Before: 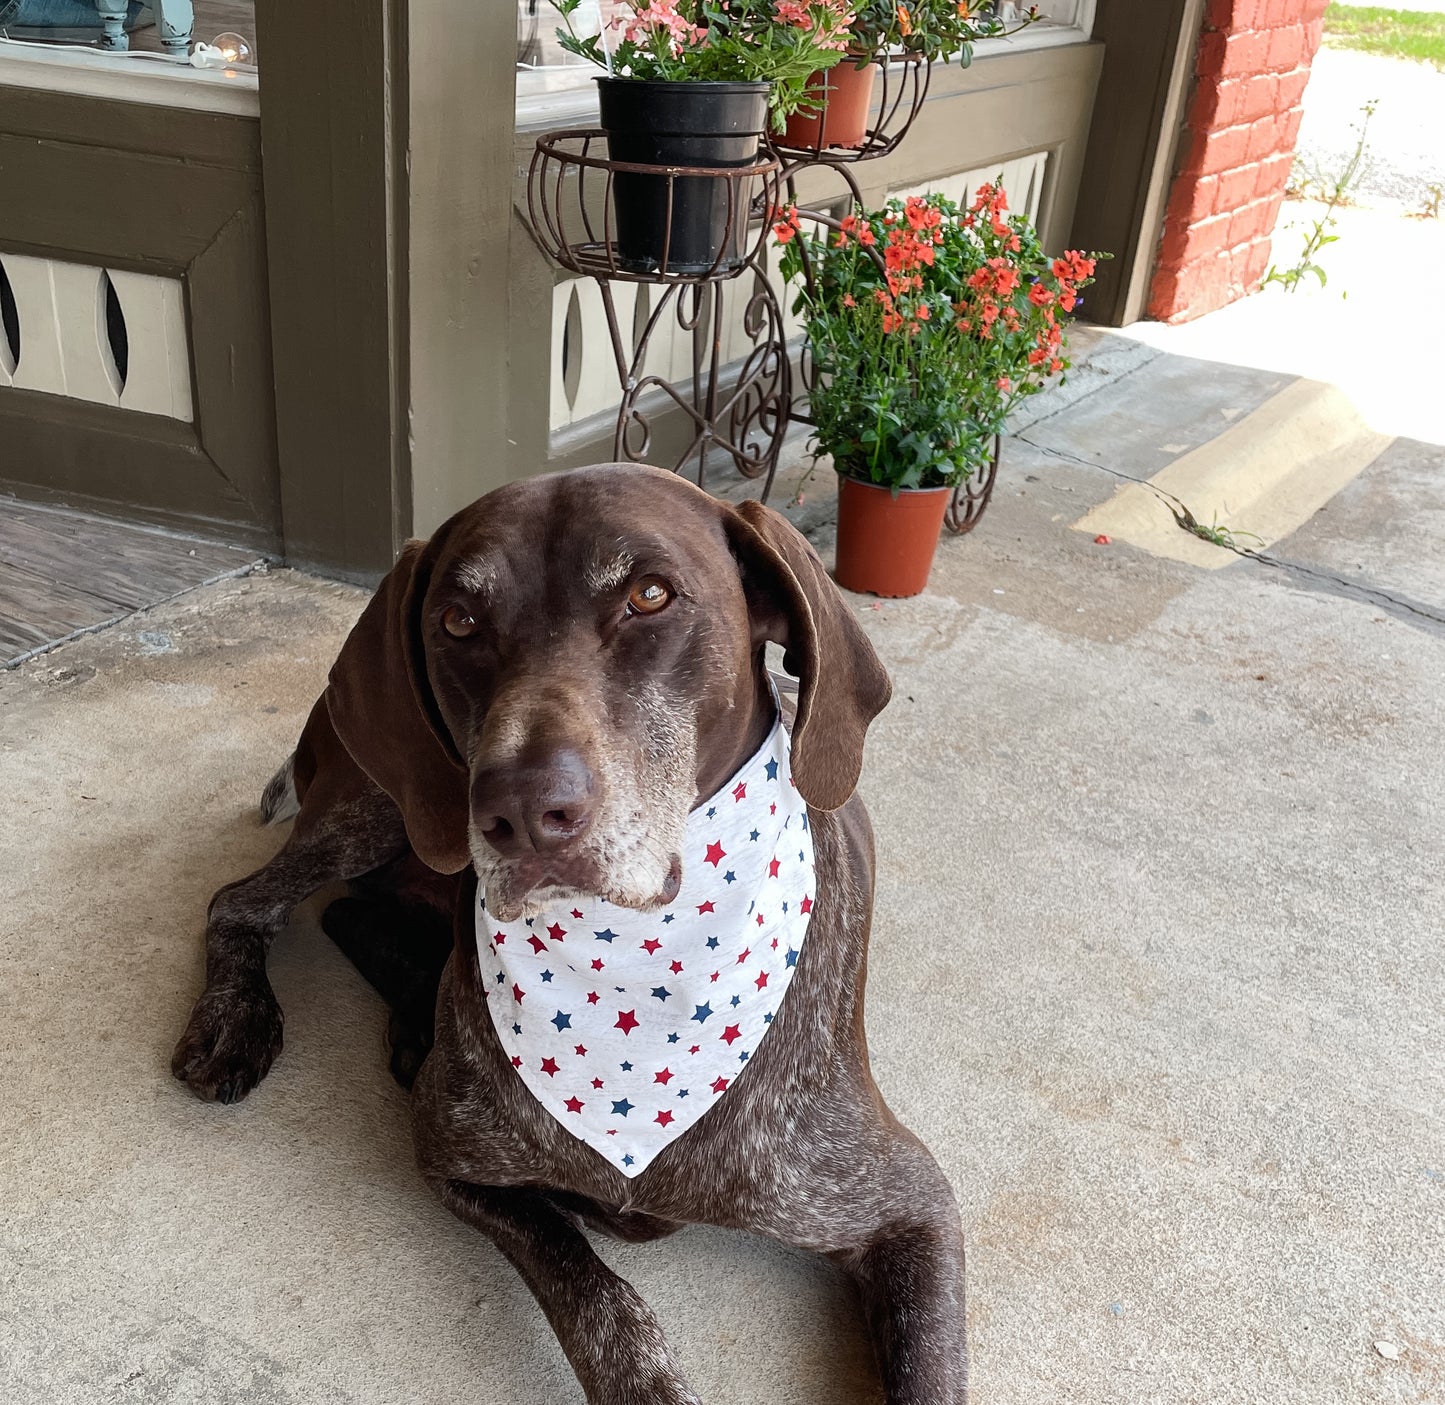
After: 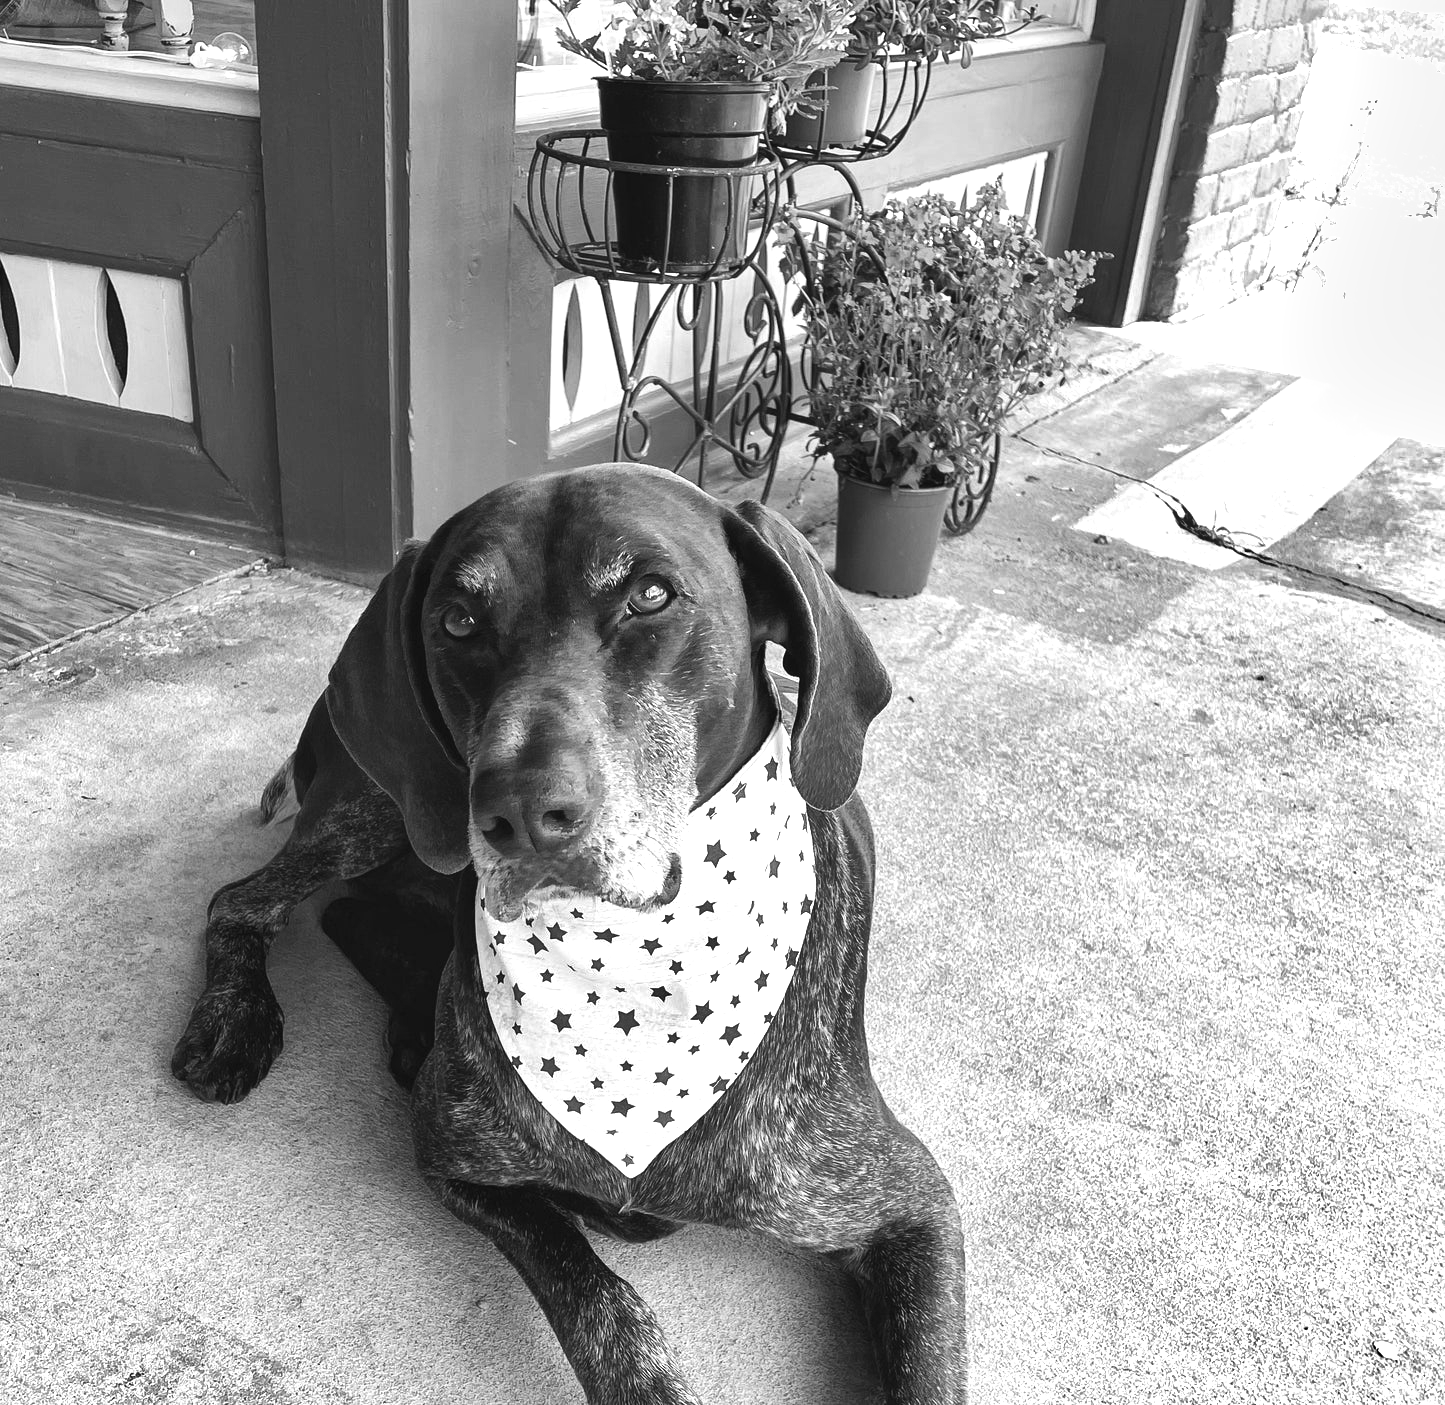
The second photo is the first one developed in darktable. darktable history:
shadows and highlights: shadows 5, soften with gaussian
local contrast: mode bilateral grid, contrast 25, coarseness 50, detail 123%, midtone range 0.2
exposure: black level correction -0.005, exposure 0.622 EV, compensate highlight preservation false
monochrome: size 3.1
